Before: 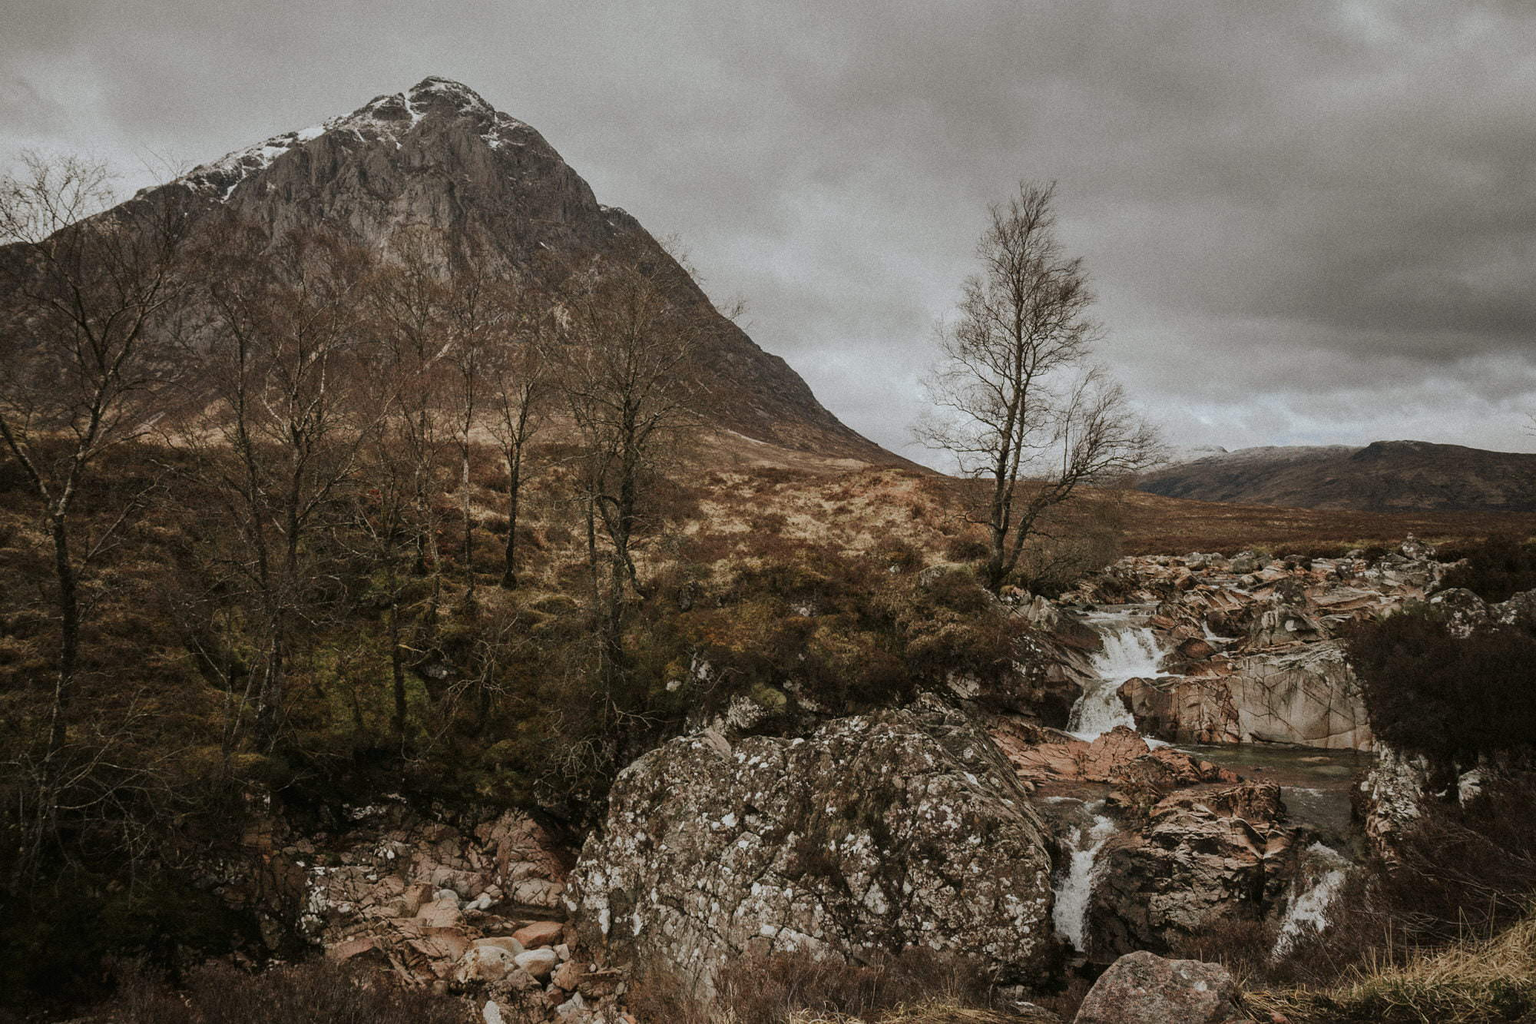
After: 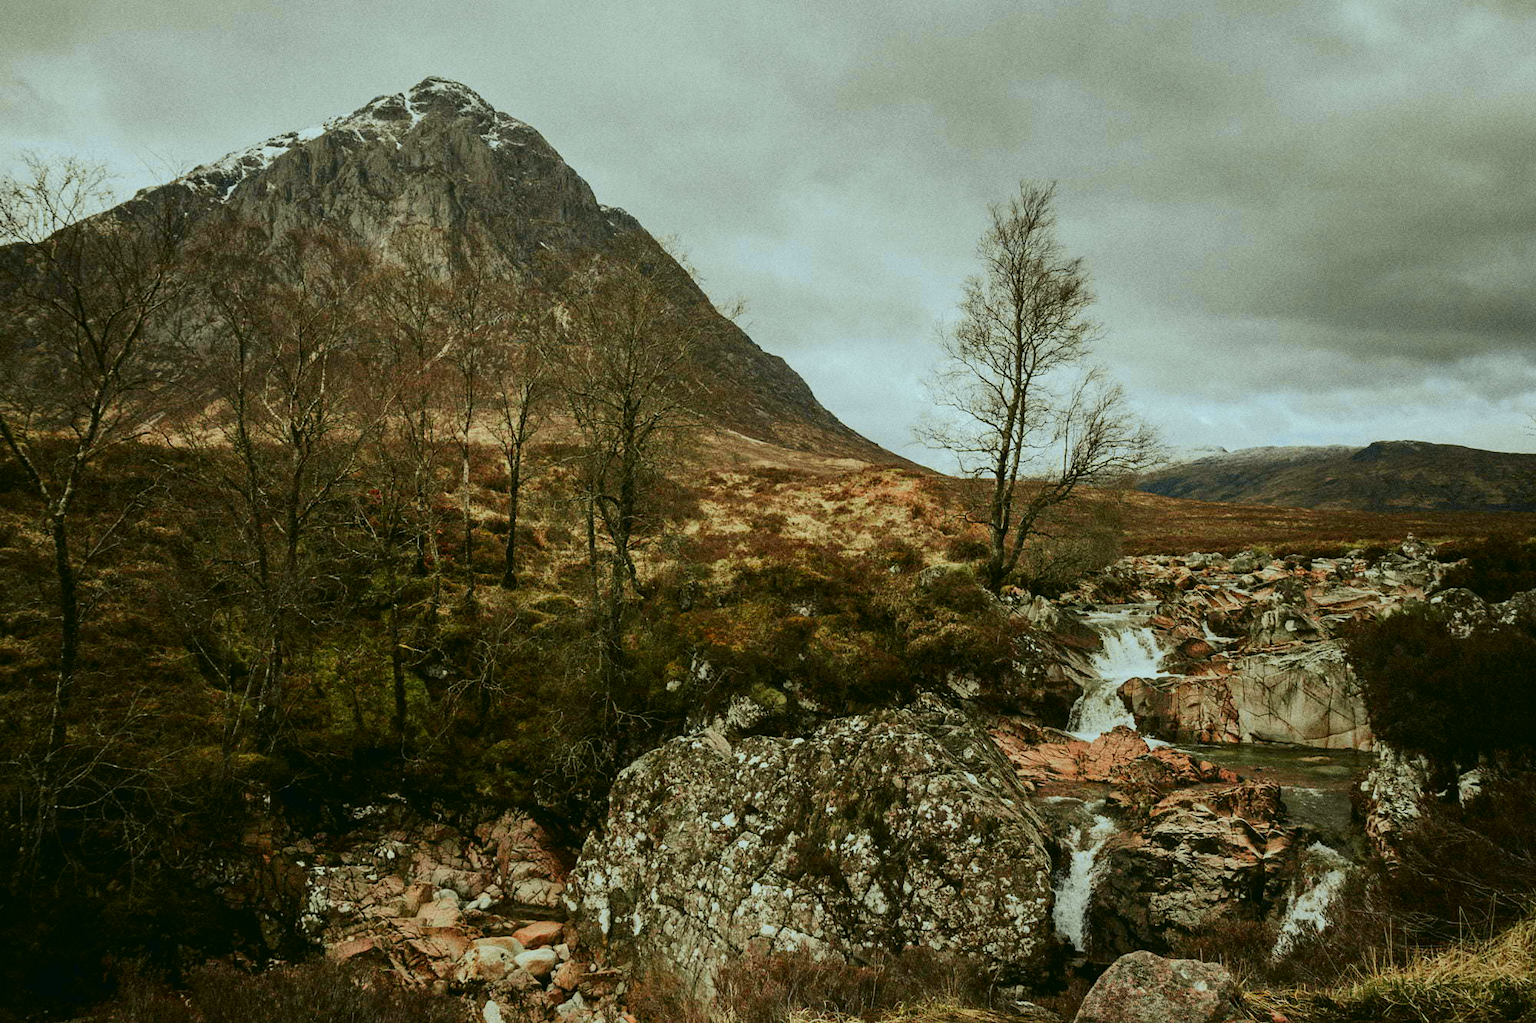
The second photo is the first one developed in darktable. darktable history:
exposure: compensate highlight preservation false
color correction: highlights a* -7.33, highlights b* 1.26, shadows a* -3.55, saturation 1.4
tone curve: curves: ch0 [(0, 0.018) (0.061, 0.041) (0.205, 0.191) (0.289, 0.292) (0.39, 0.424) (0.493, 0.551) (0.666, 0.743) (0.795, 0.841) (1, 0.998)]; ch1 [(0, 0) (0.385, 0.343) (0.439, 0.415) (0.494, 0.498) (0.501, 0.501) (0.51, 0.509) (0.548, 0.563) (0.586, 0.61) (0.684, 0.658) (0.783, 0.804) (1, 1)]; ch2 [(0, 0) (0.304, 0.31) (0.403, 0.399) (0.441, 0.428) (0.47, 0.469) (0.498, 0.496) (0.524, 0.538) (0.566, 0.579) (0.648, 0.665) (0.697, 0.699) (1, 1)], color space Lab, independent channels, preserve colors none
